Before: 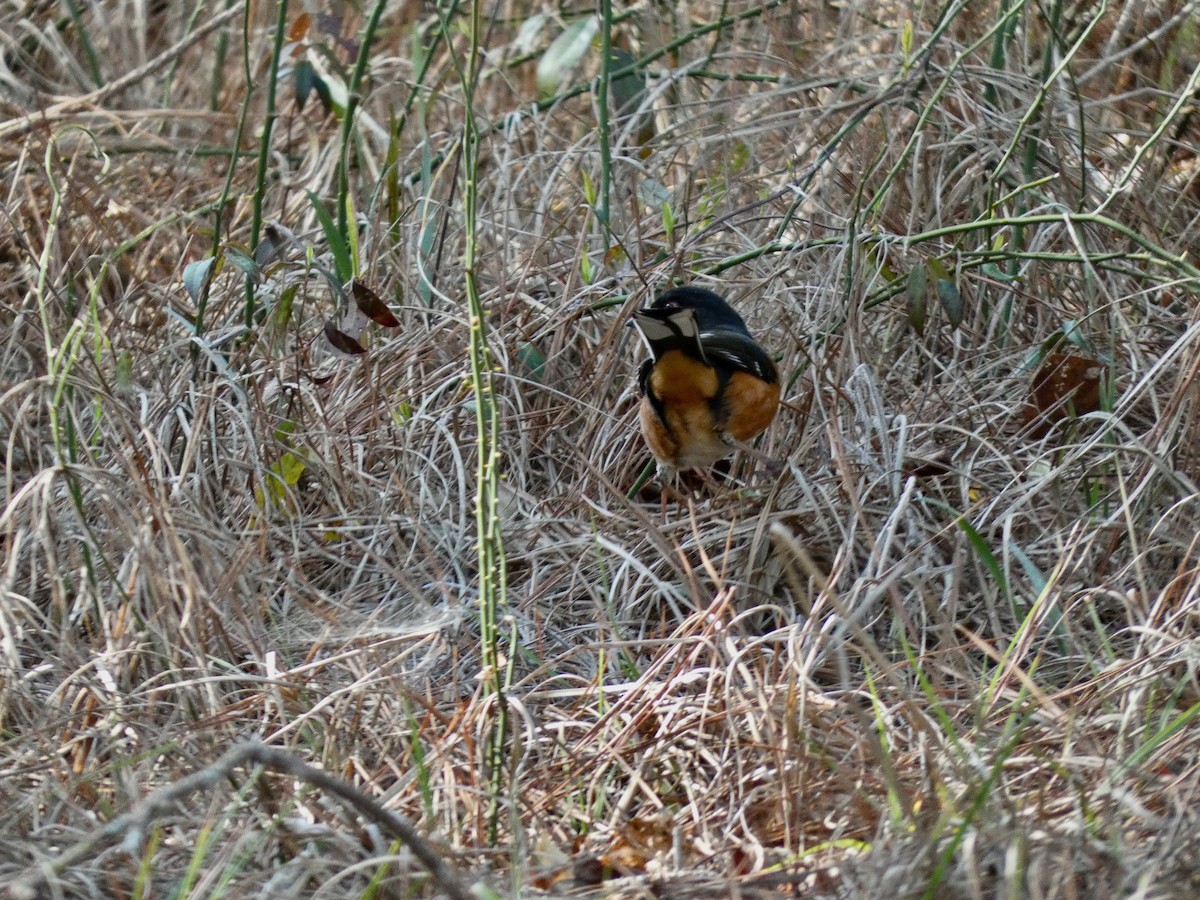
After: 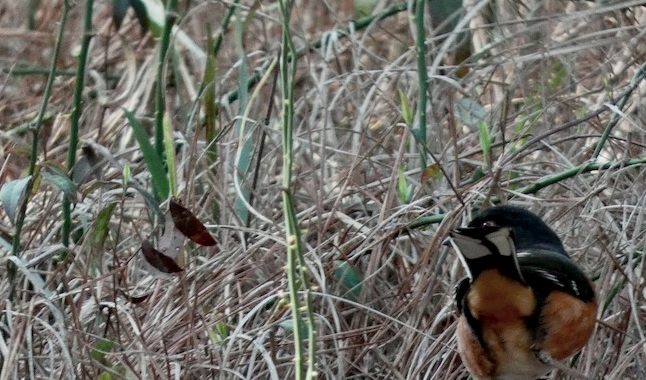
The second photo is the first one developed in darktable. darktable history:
color contrast: blue-yellow contrast 0.62
crop: left 15.306%, top 9.065%, right 30.789%, bottom 48.638%
